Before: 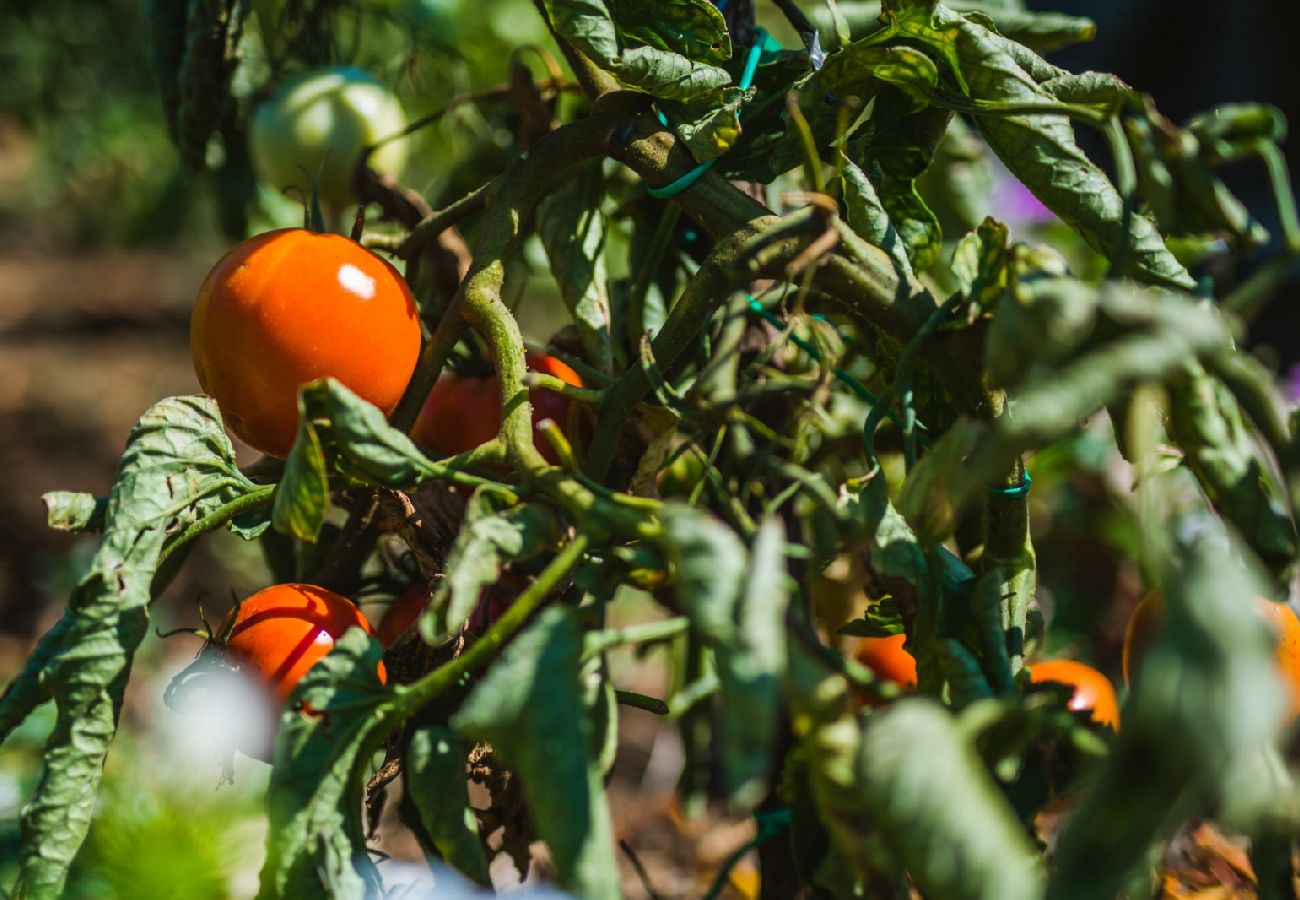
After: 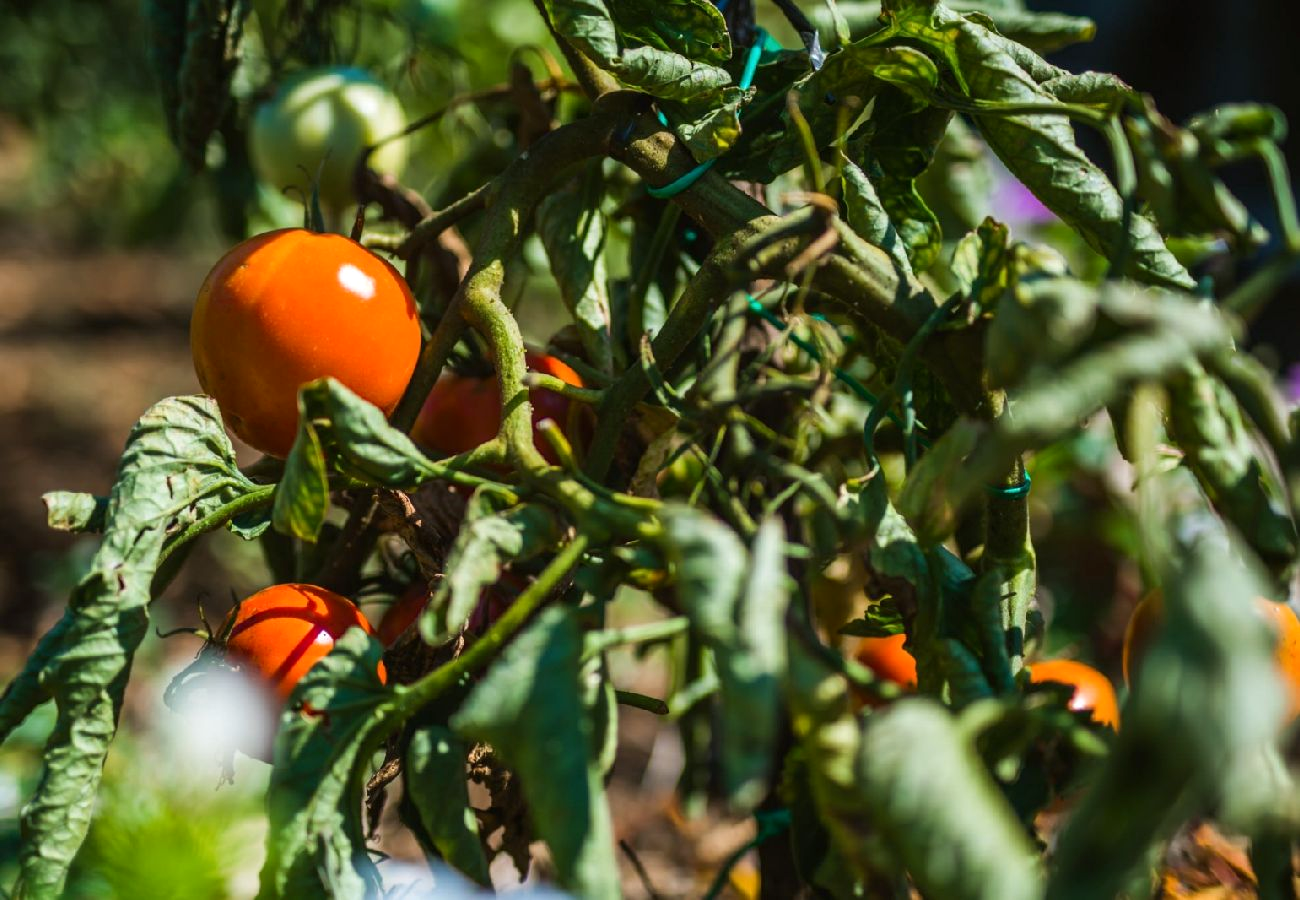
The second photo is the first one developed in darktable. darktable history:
exposure: black level correction 0.001, exposure 0.144 EV, compensate highlight preservation false
contrast brightness saturation: contrast 0.055
